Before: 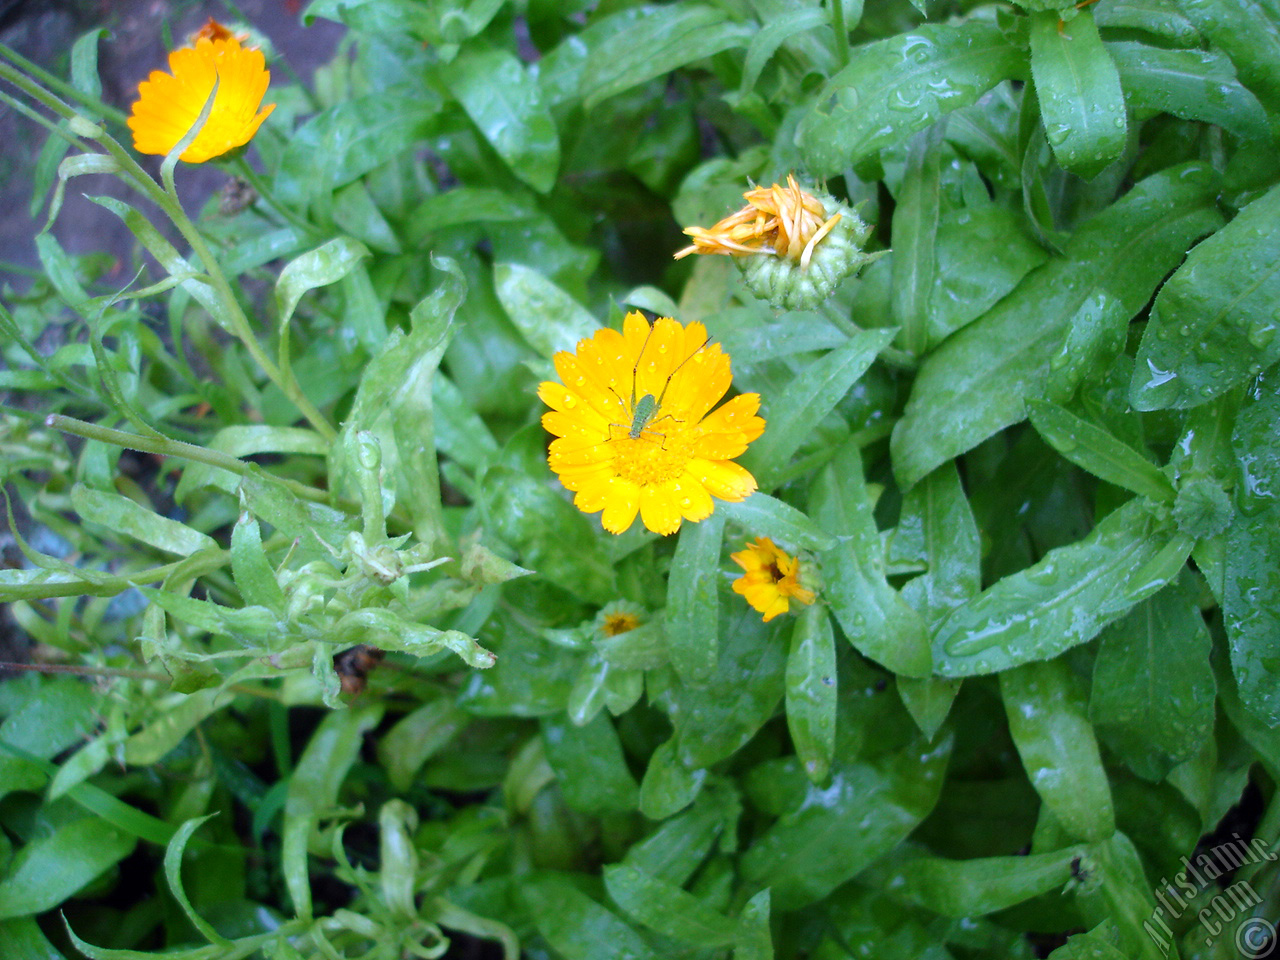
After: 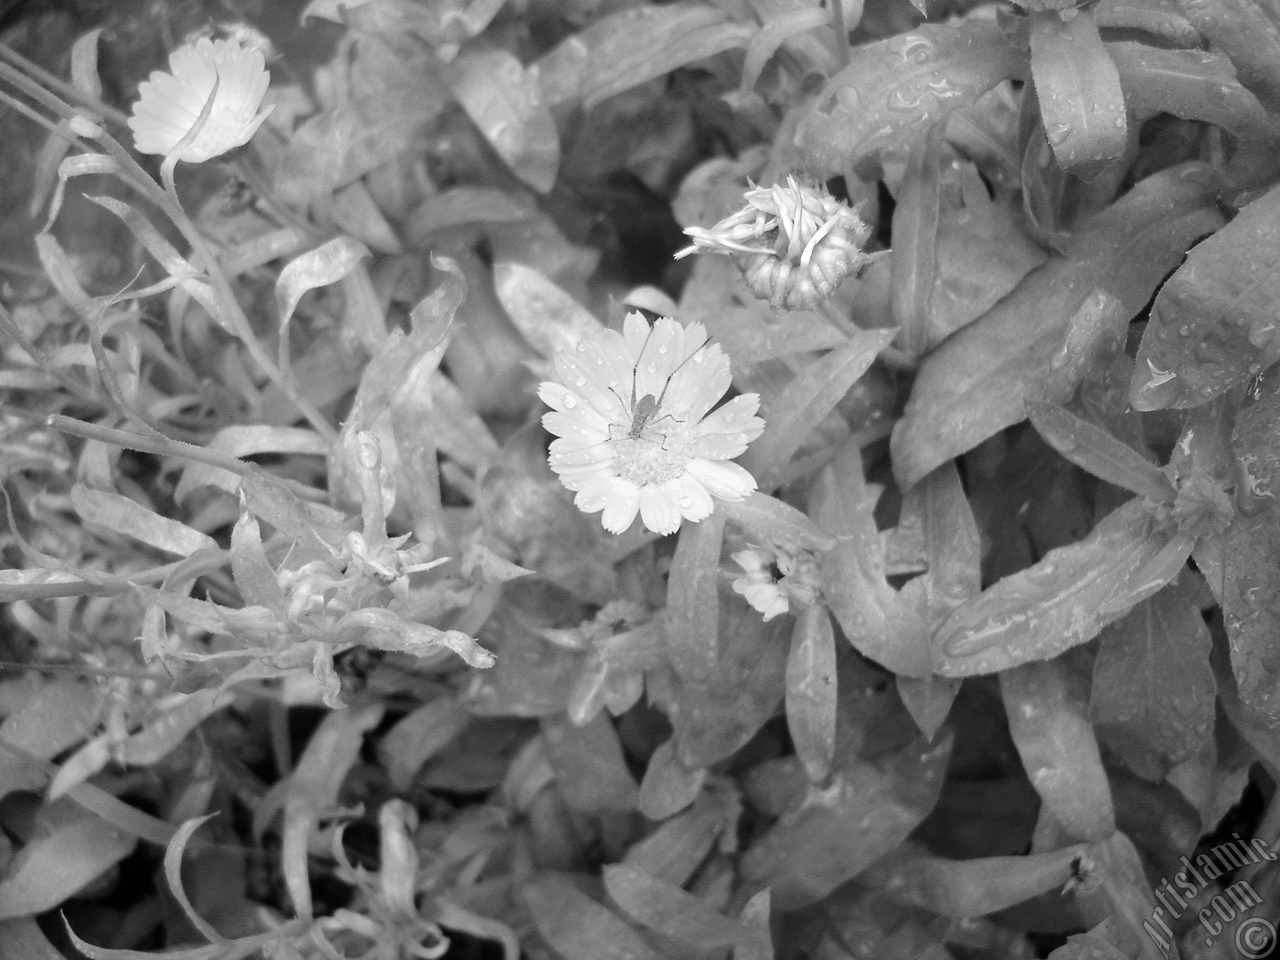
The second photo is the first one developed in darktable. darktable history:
color calibration: illuminant as shot in camera, x 0.379, y 0.396, temperature 4138.76 K
contrast brightness saturation: saturation -1
